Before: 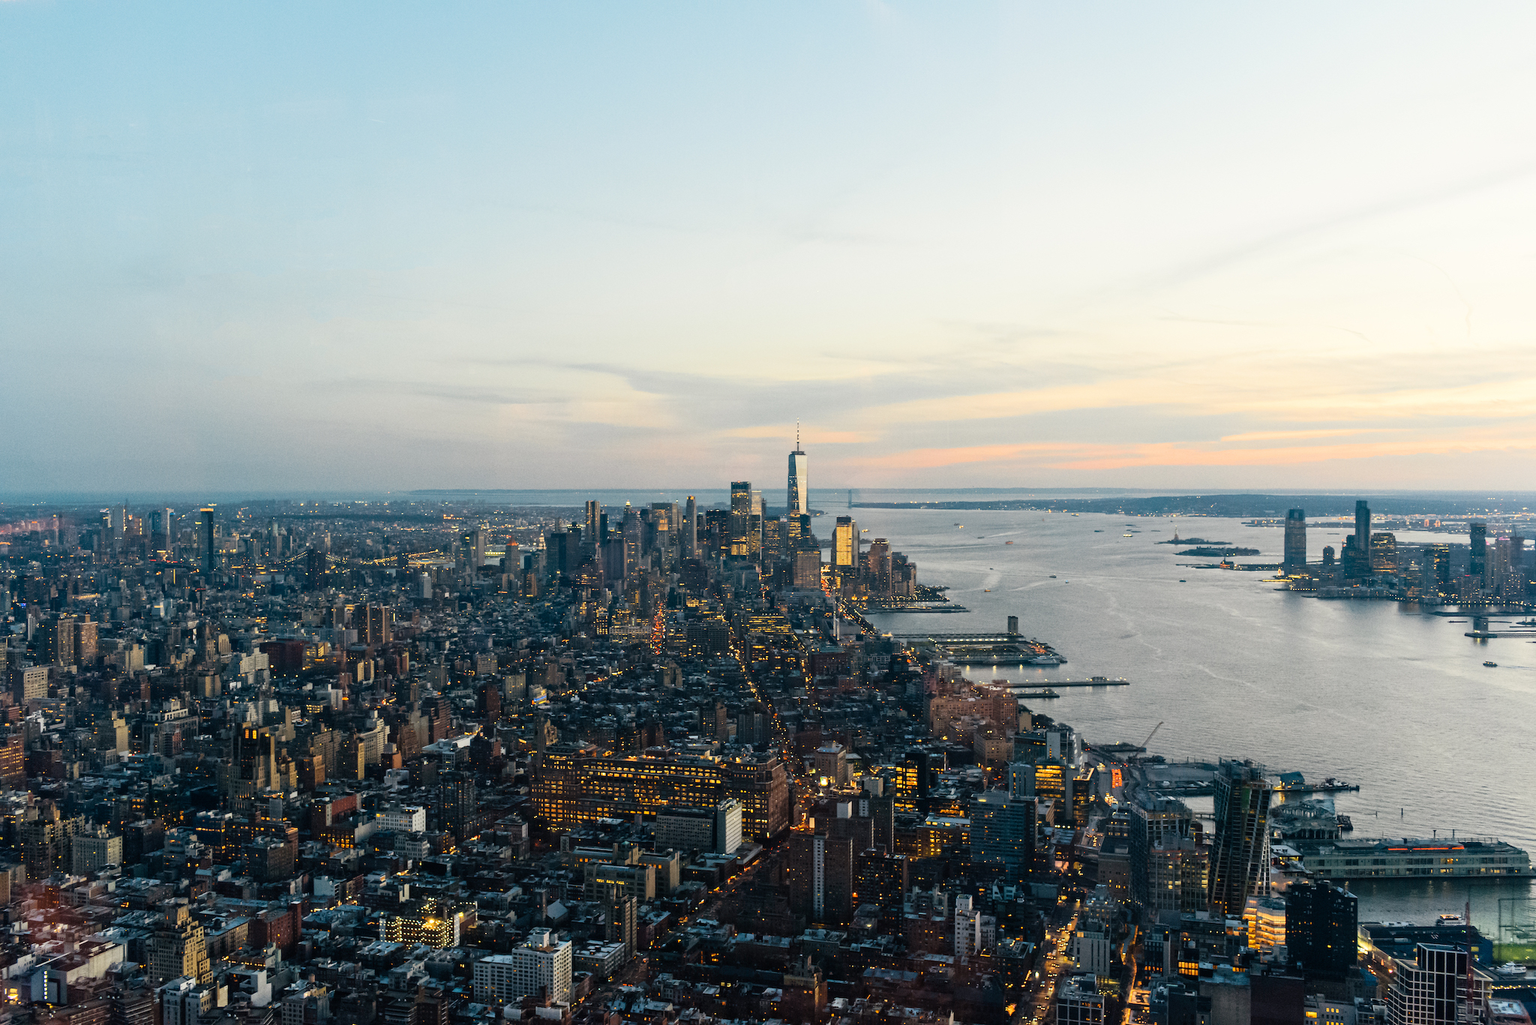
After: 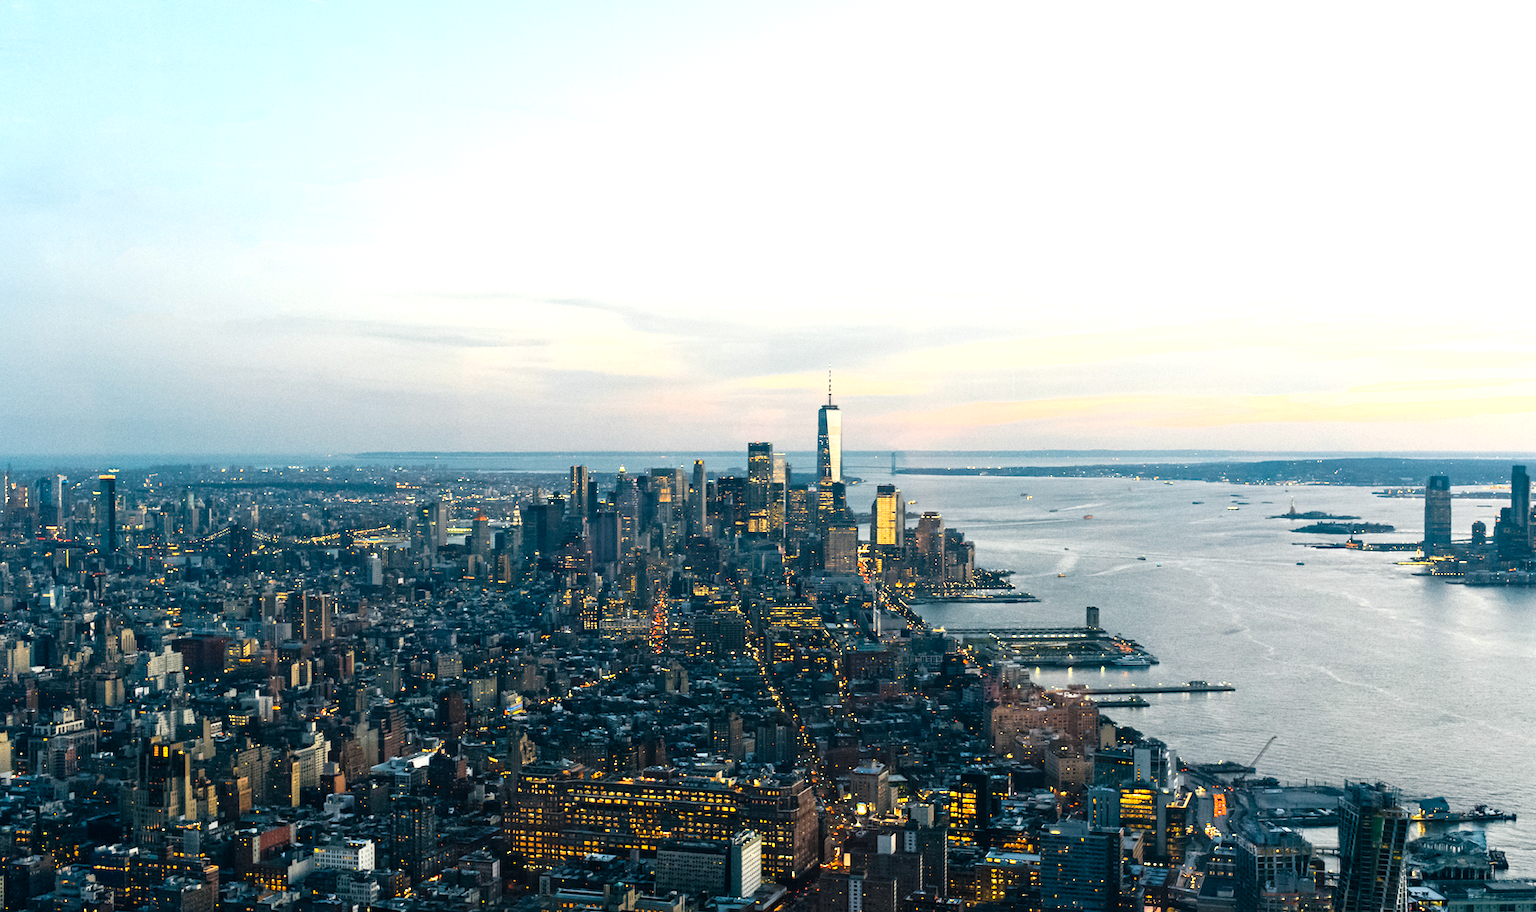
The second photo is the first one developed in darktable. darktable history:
exposure: black level correction 0, exposure 0.499 EV, compensate highlight preservation false
color balance rgb: power › luminance -7.674%, power › chroma 1.116%, power › hue 216.06°, perceptual saturation grading › global saturation 10.103%, perceptual brilliance grading › global brilliance 2.518%
crop: left 7.797%, top 11.765%, right 10.374%, bottom 15.408%
